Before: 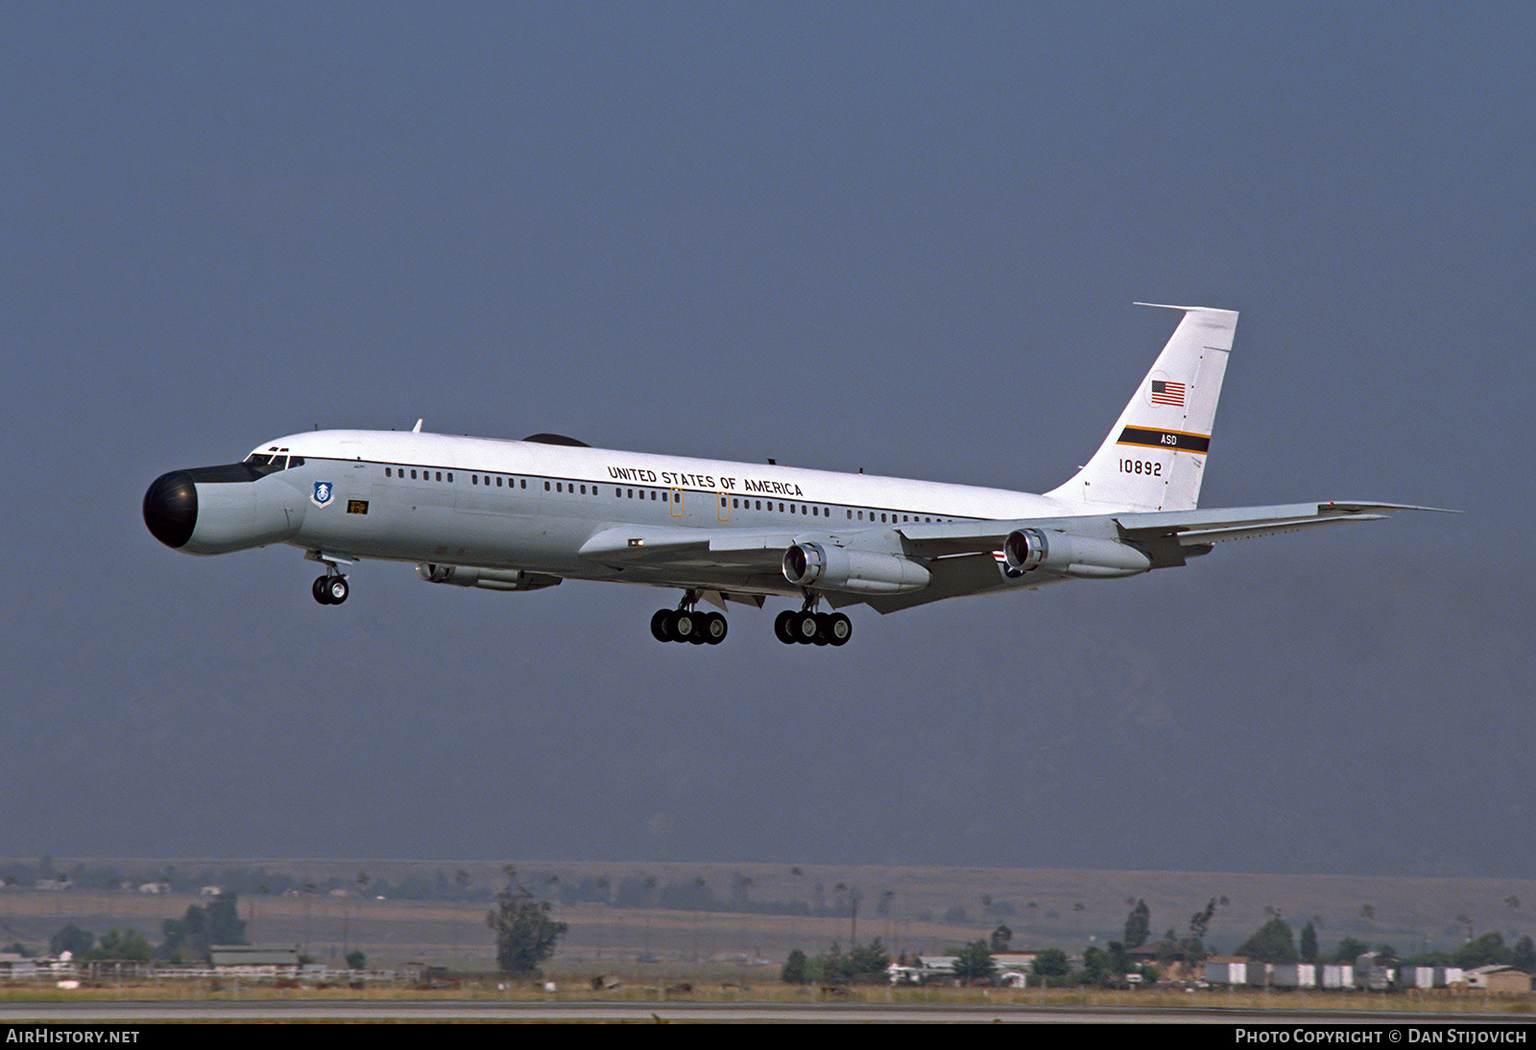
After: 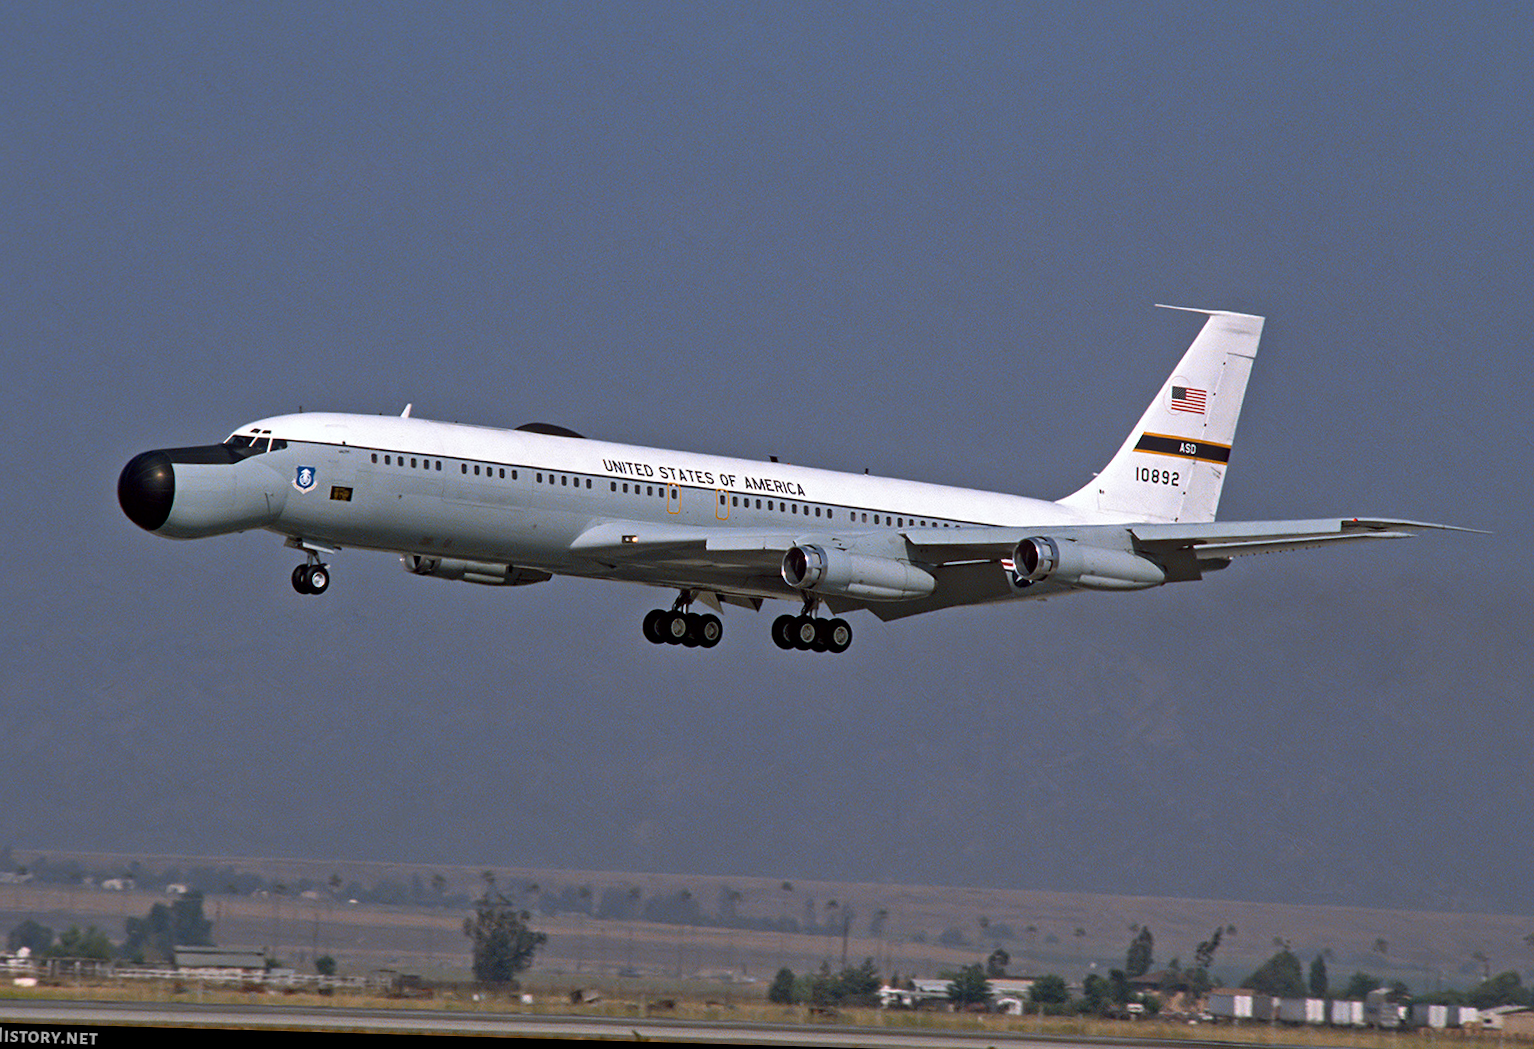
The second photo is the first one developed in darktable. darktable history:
crop and rotate: angle -1.69°
local contrast: mode bilateral grid, contrast 20, coarseness 50, detail 120%, midtone range 0.2
